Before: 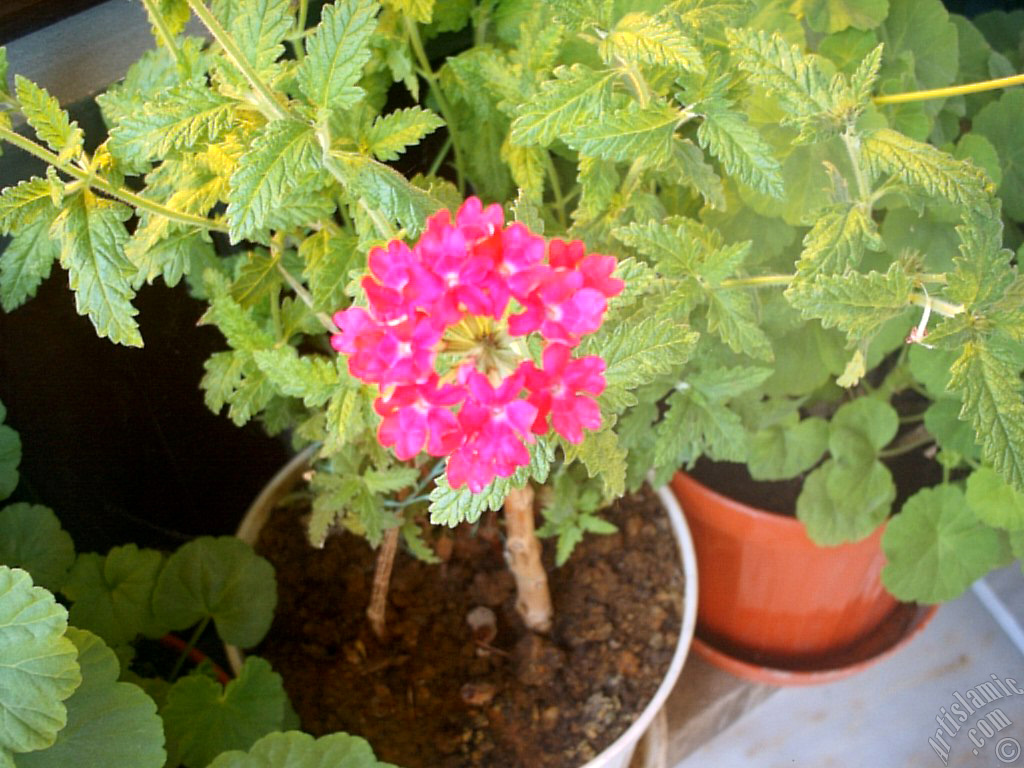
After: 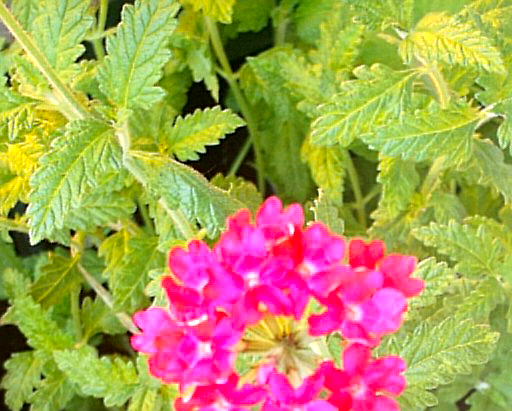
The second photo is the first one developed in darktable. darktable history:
crop: left 19.556%, right 30.401%, bottom 46.458%
sharpen: on, module defaults
shadows and highlights: radius 93.07, shadows -14.46, white point adjustment 0.23, highlights 31.48, compress 48.23%, highlights color adjustment 52.79%, soften with gaussian
contrast brightness saturation: contrast 0.04, saturation 0.16
